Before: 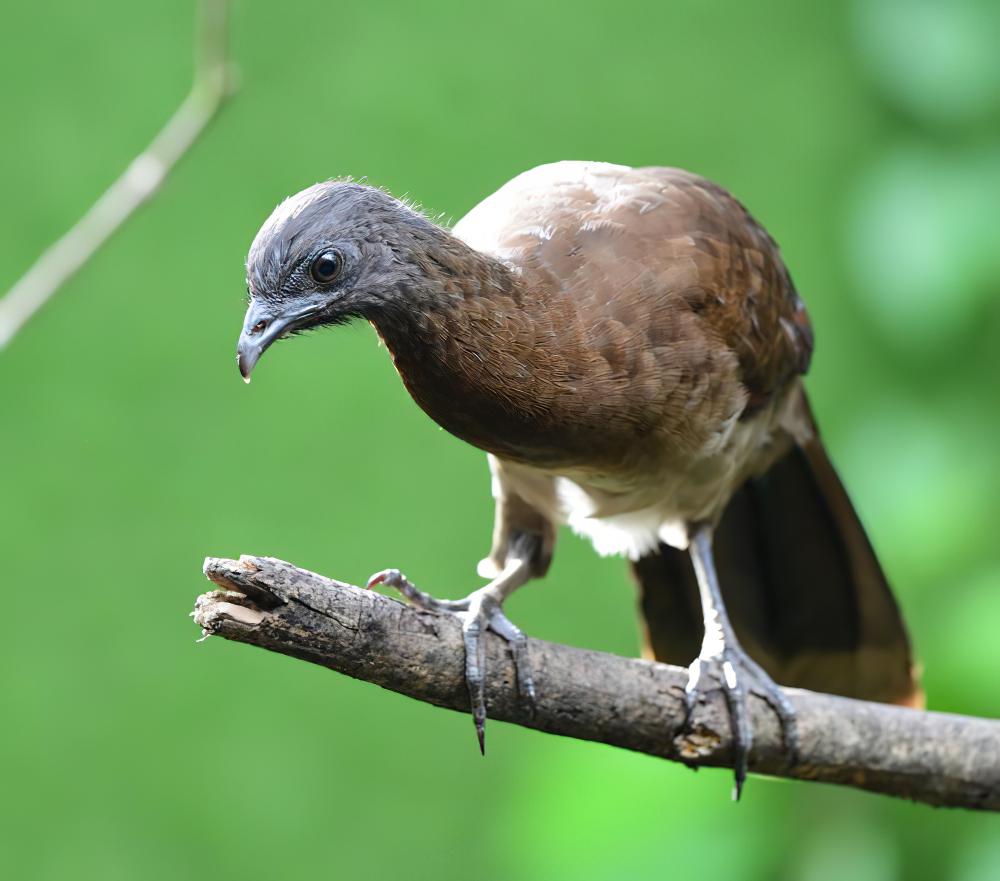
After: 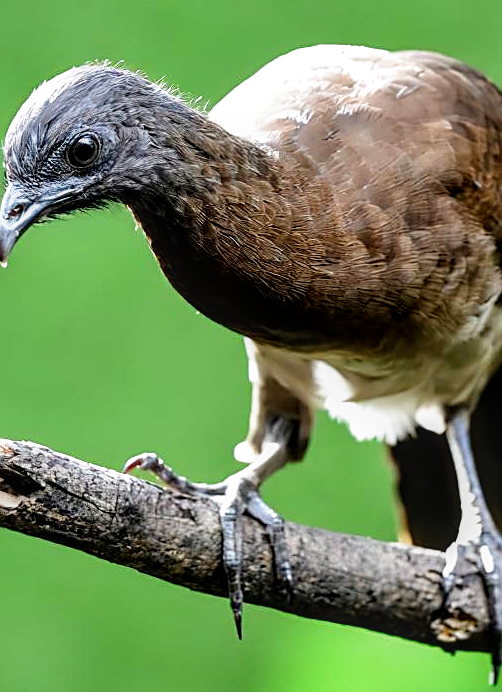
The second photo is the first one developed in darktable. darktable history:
filmic rgb: black relative exposure -8.74 EV, white relative exposure 2.64 EV, target black luminance 0%, target white luminance 99.922%, hardness 6.27, latitude 75.02%, contrast 1.315, highlights saturation mix -4.92%, preserve chrominance no, color science v5 (2021), contrast in shadows safe, contrast in highlights safe
local contrast: on, module defaults
sharpen: on, module defaults
crop and rotate: angle 0.019°, left 24.311%, top 13.187%, right 25.386%, bottom 8.212%
shadows and highlights: soften with gaussian
